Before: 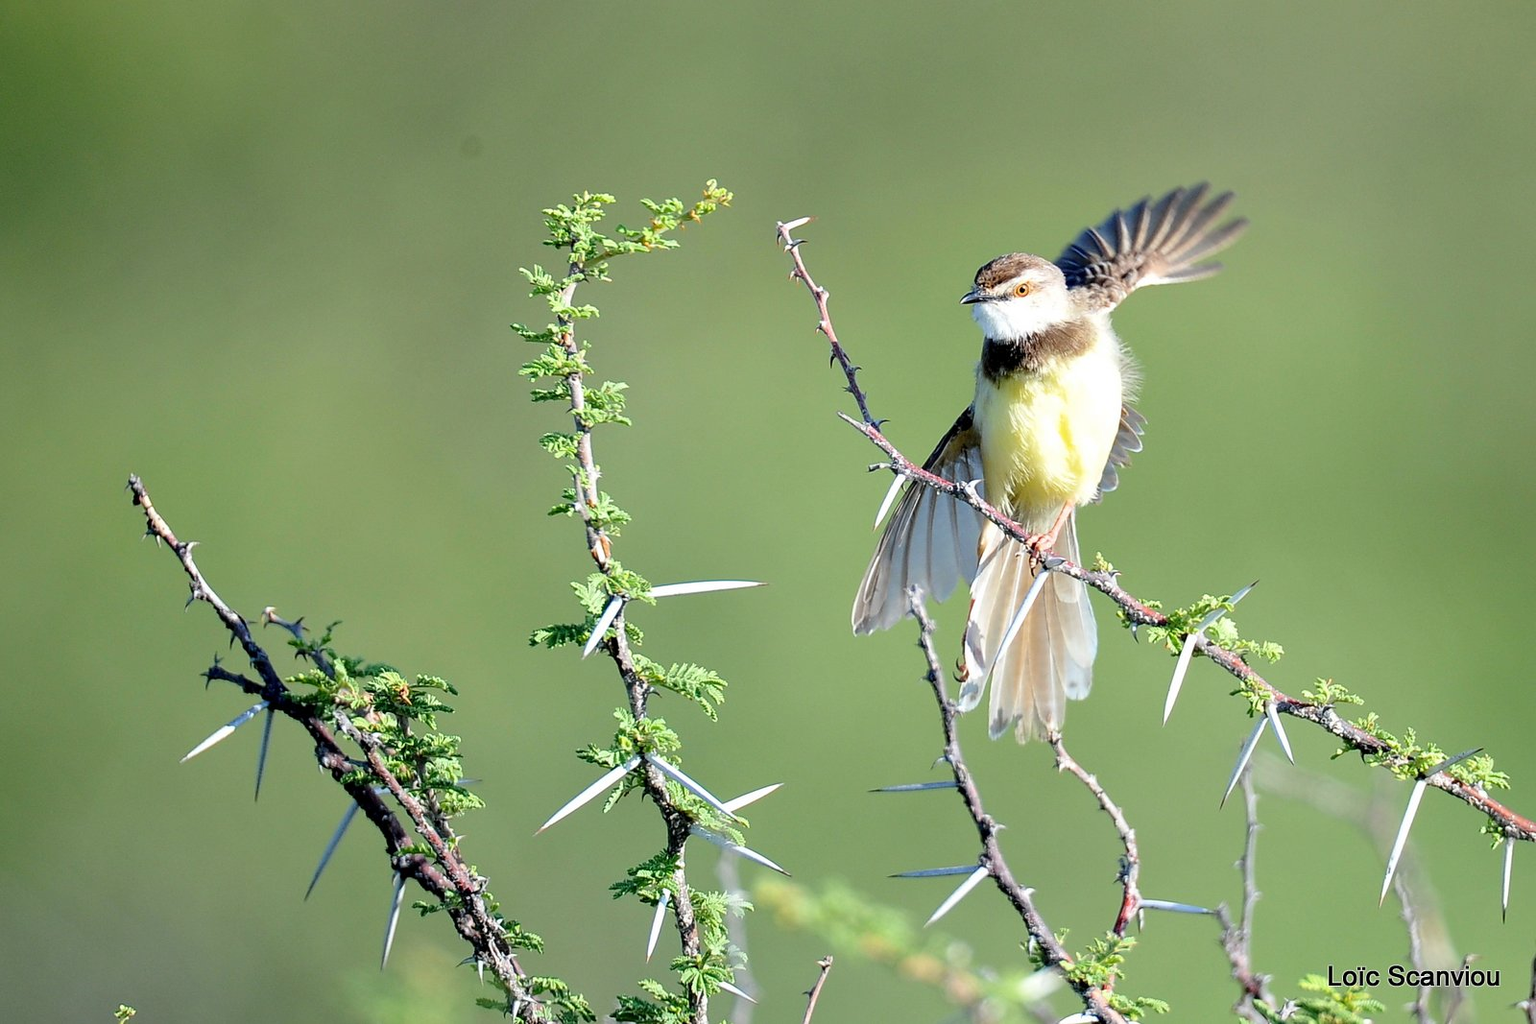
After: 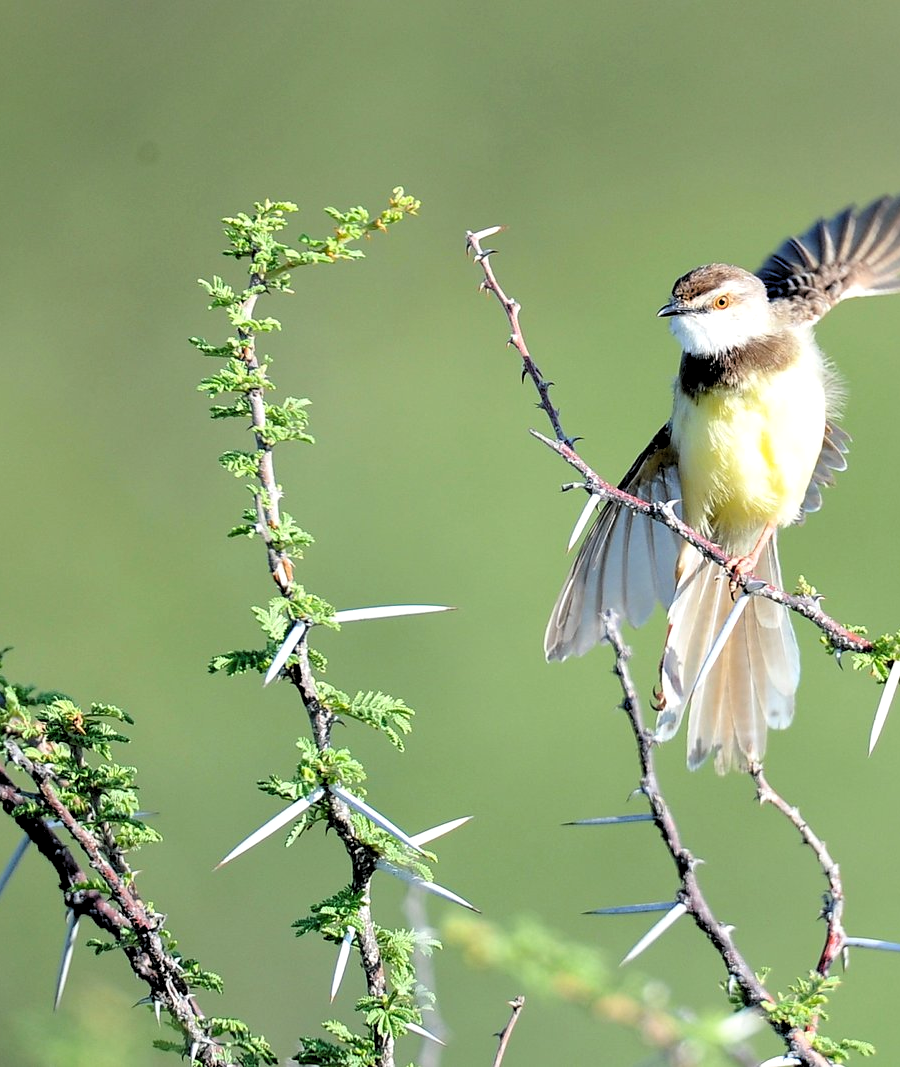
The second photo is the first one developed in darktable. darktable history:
crop: left 21.496%, right 22.254%
levels: levels [0.073, 0.497, 0.972]
exposure: compensate highlight preservation false
